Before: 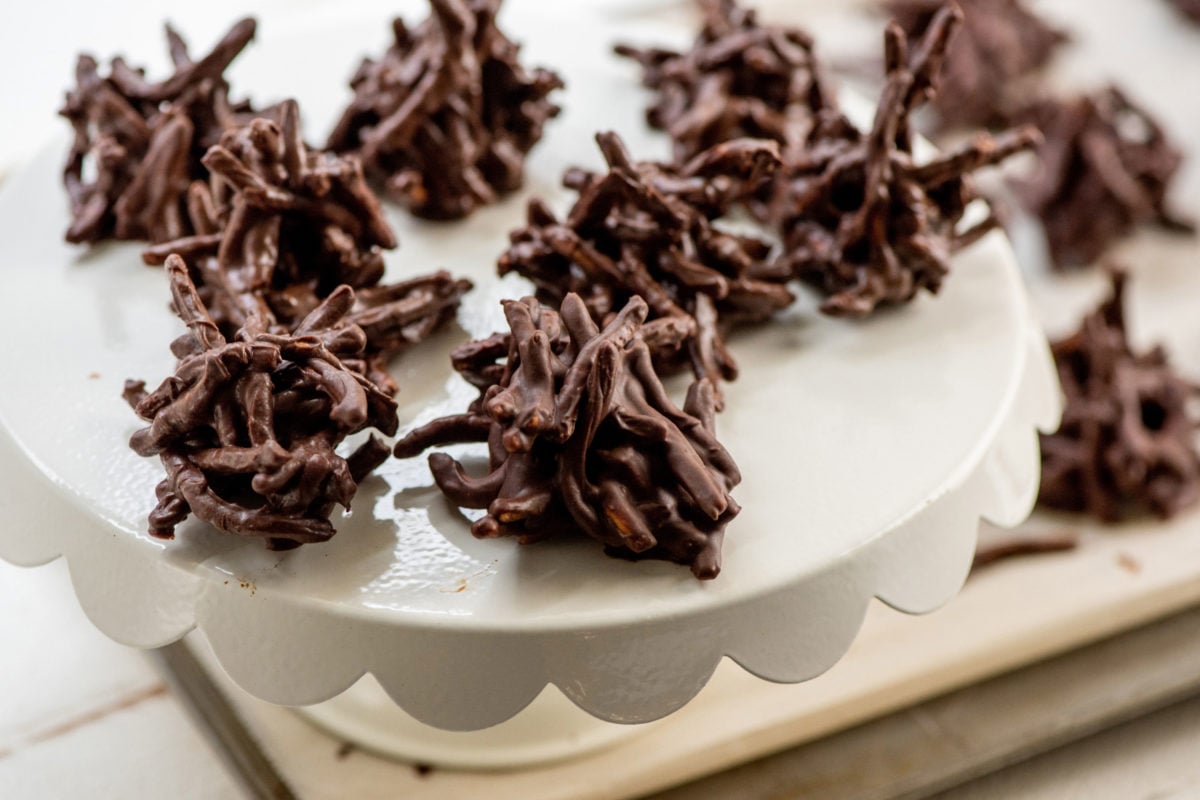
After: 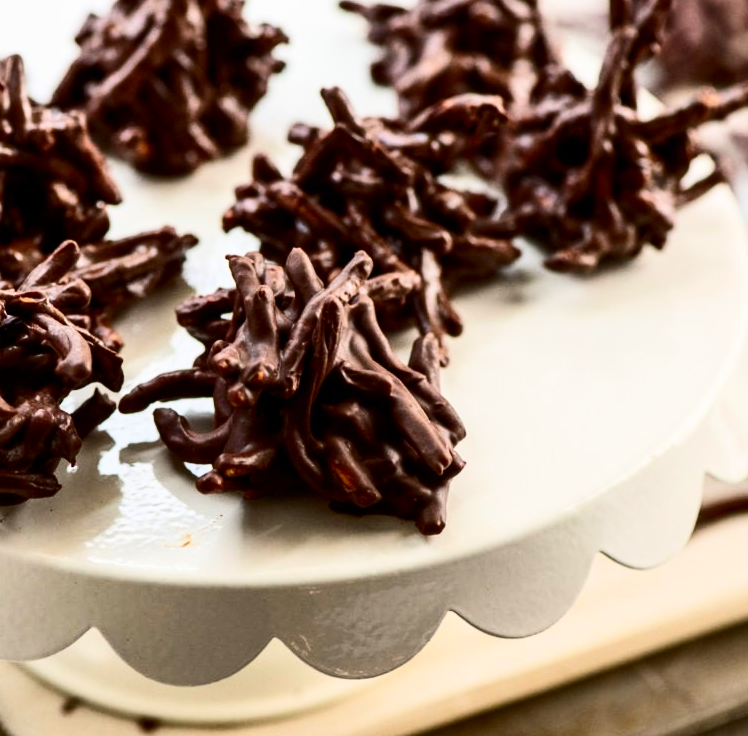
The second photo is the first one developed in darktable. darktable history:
contrast brightness saturation: contrast 0.4, brightness 0.05, saturation 0.25
shadows and highlights: shadows 32, highlights -32, soften with gaussian
crop and rotate: left 22.918%, top 5.629%, right 14.711%, bottom 2.247%
